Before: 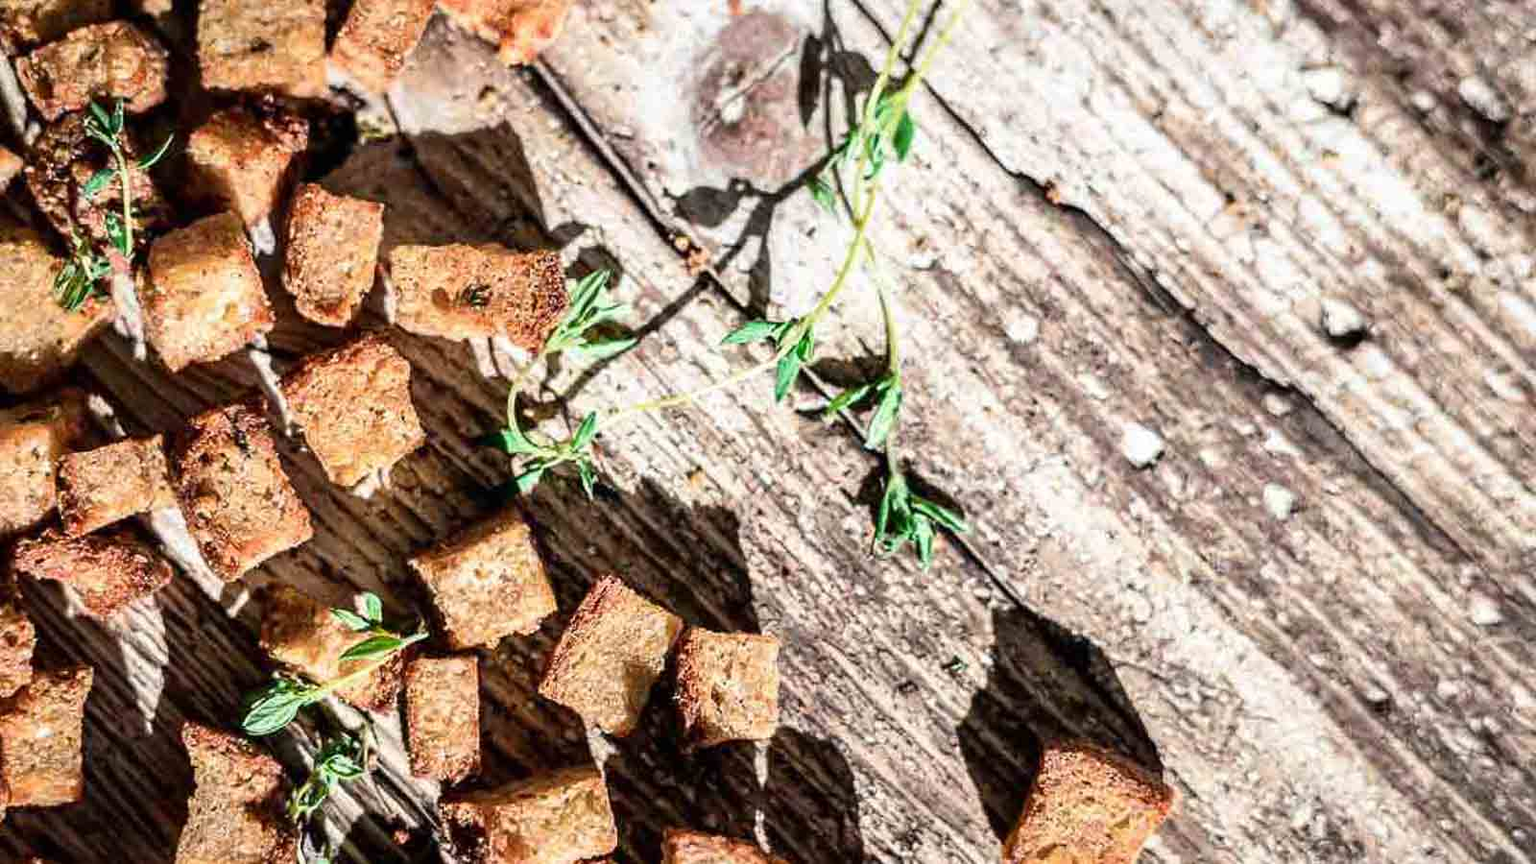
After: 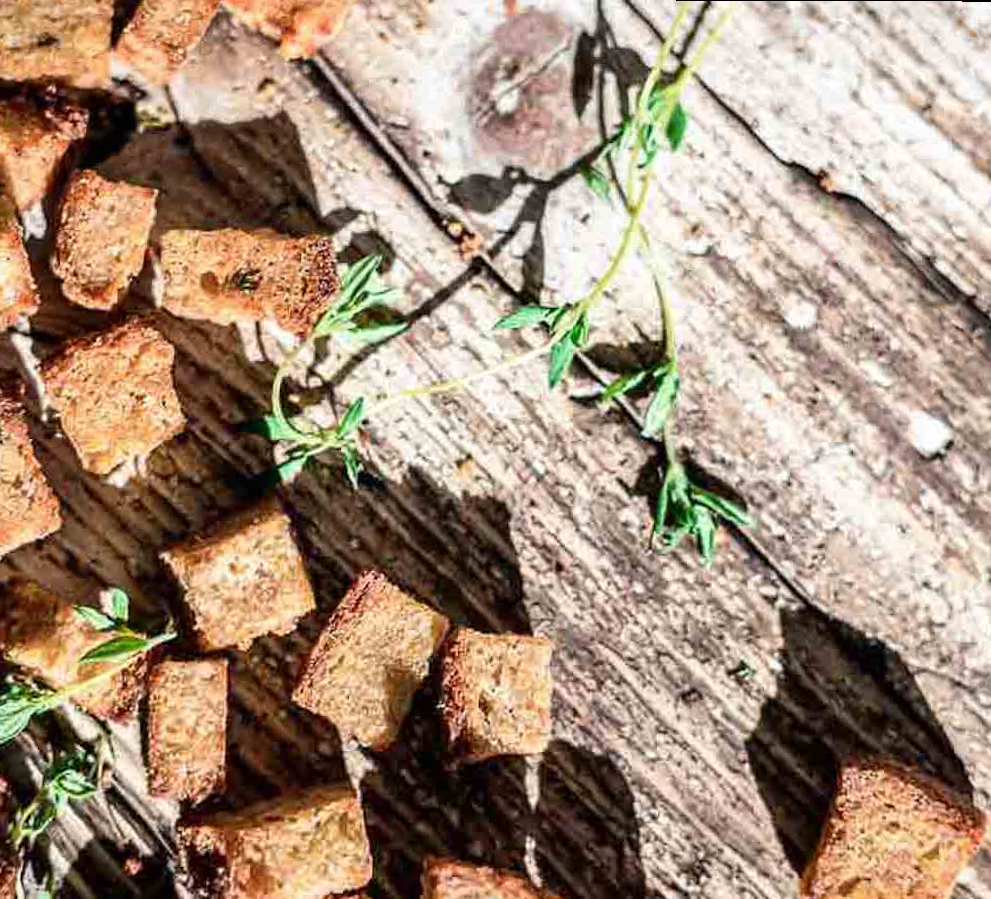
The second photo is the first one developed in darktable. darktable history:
rotate and perspective: rotation 0.215°, lens shift (vertical) -0.139, crop left 0.069, crop right 0.939, crop top 0.002, crop bottom 0.996
crop and rotate: left 13.342%, right 19.991%
